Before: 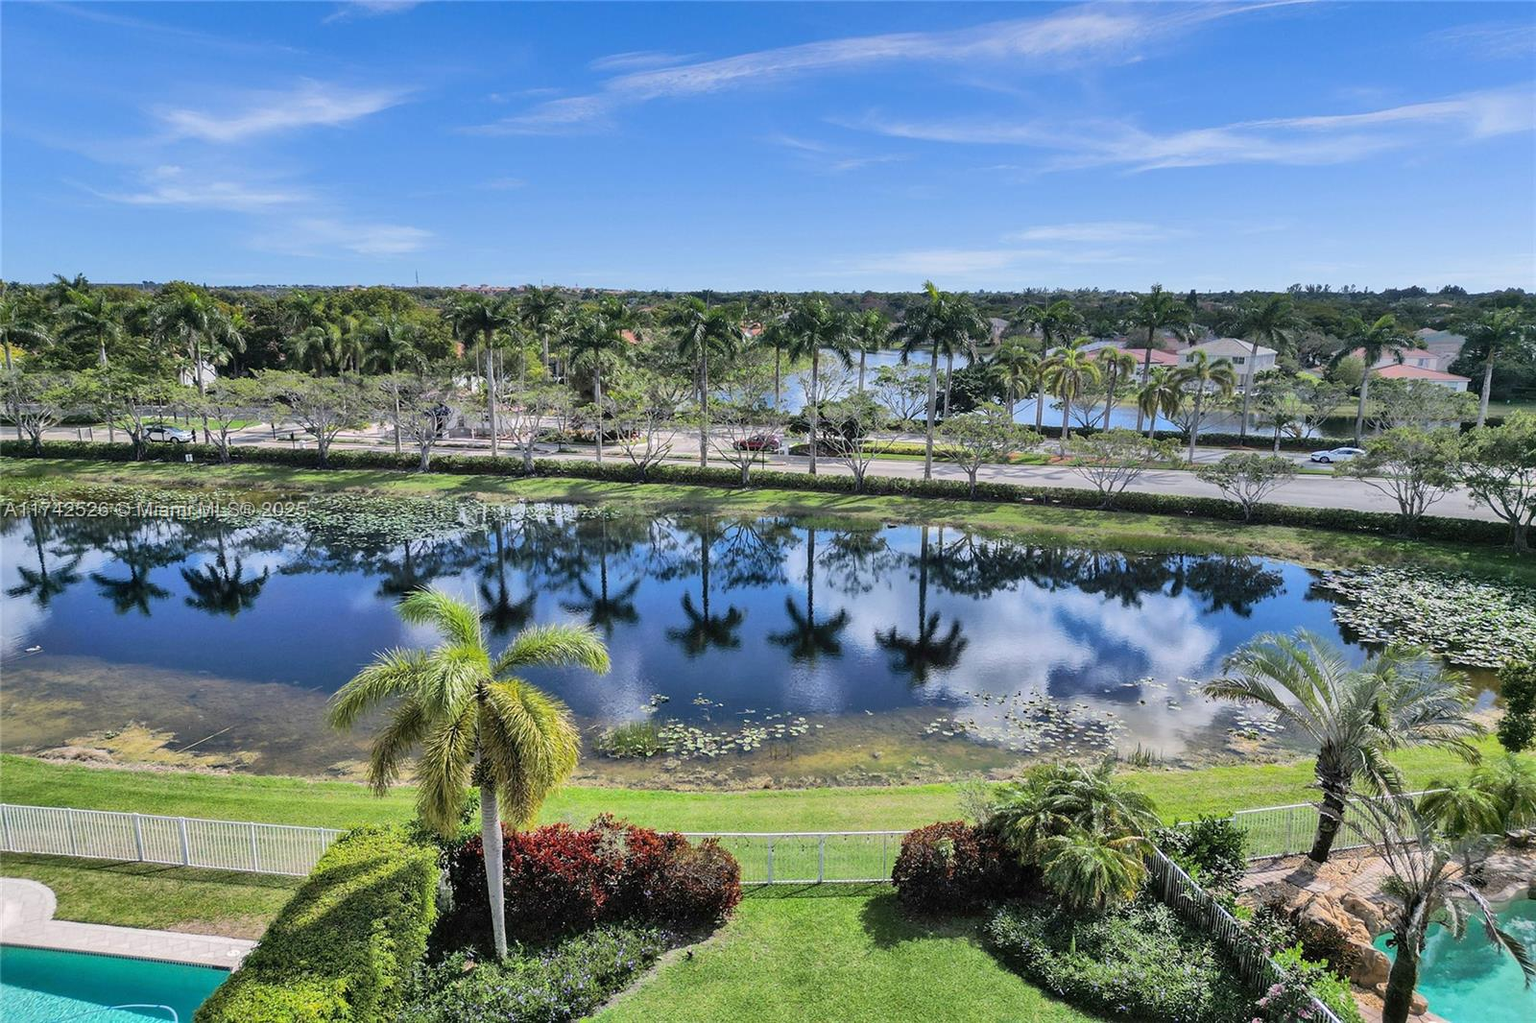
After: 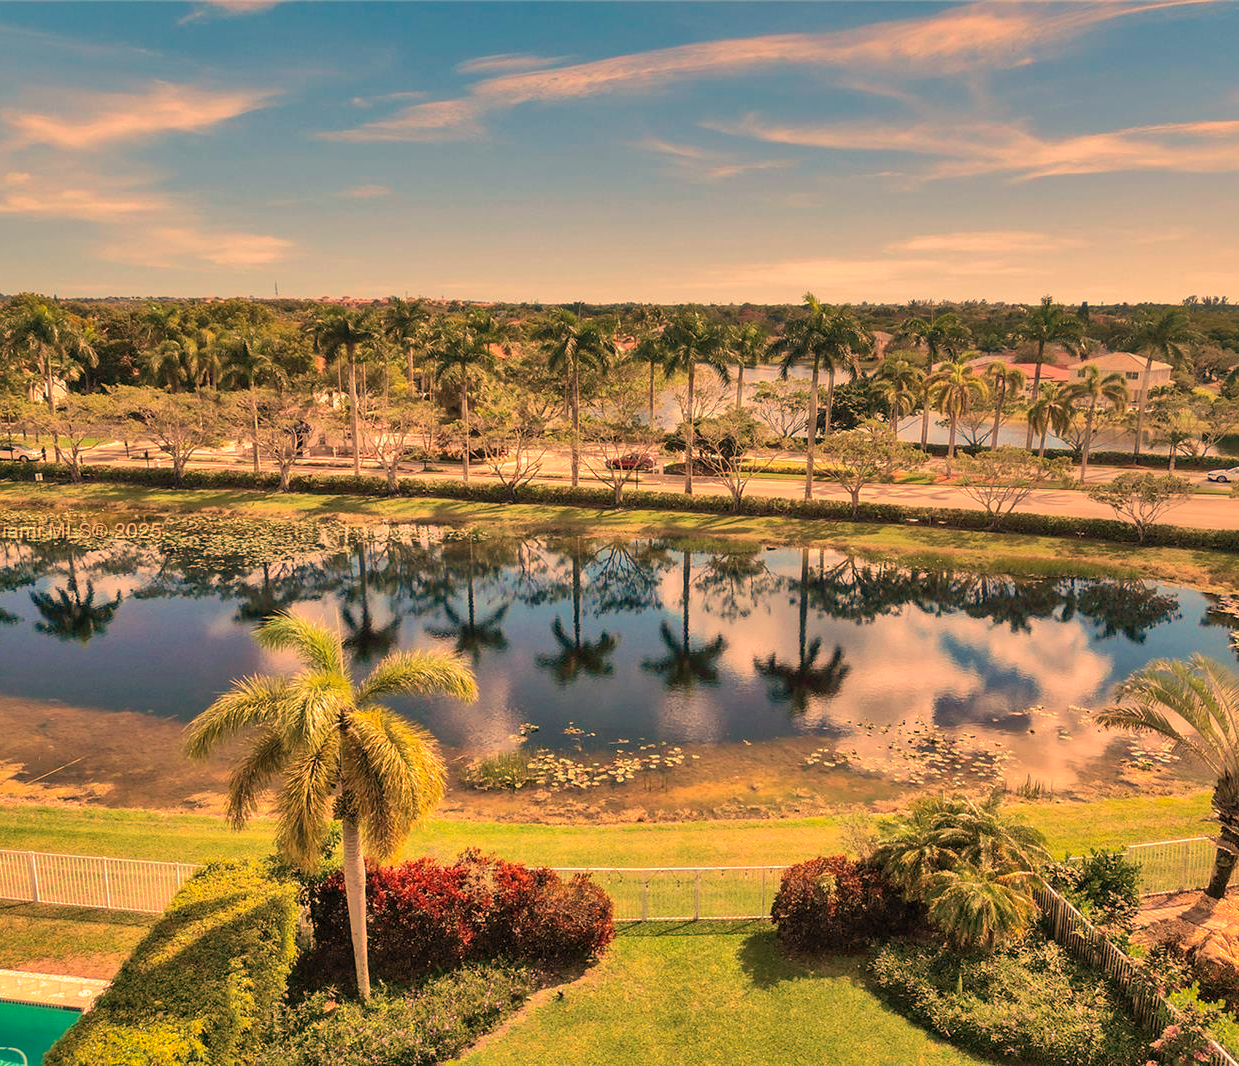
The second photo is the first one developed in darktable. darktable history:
shadows and highlights: on, module defaults
crop: left 9.88%, right 12.664%
white balance: red 1.467, blue 0.684
velvia: on, module defaults
